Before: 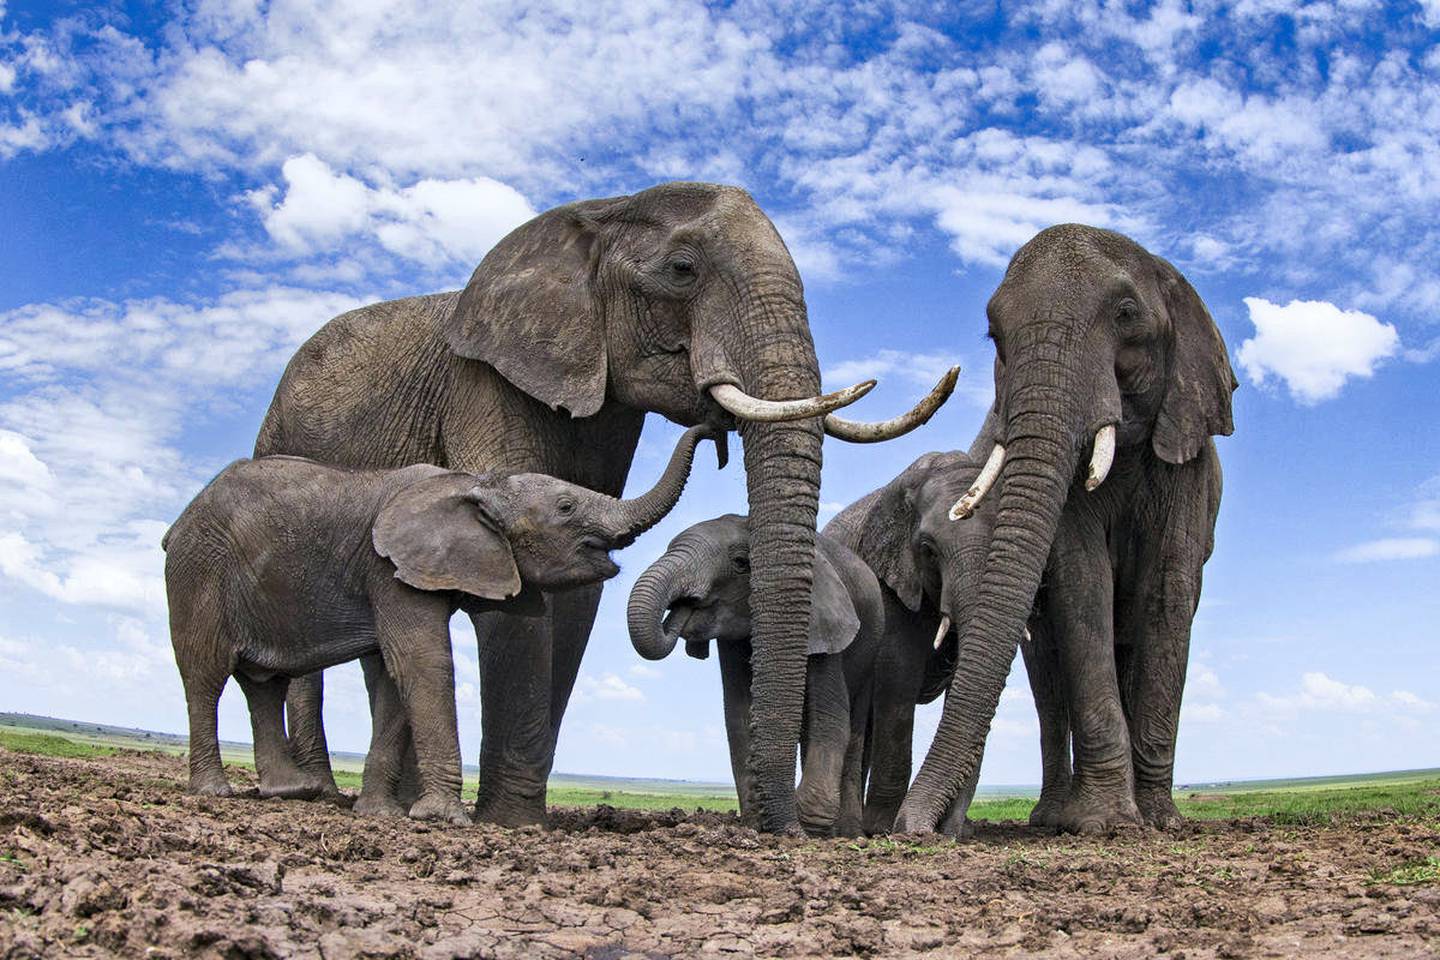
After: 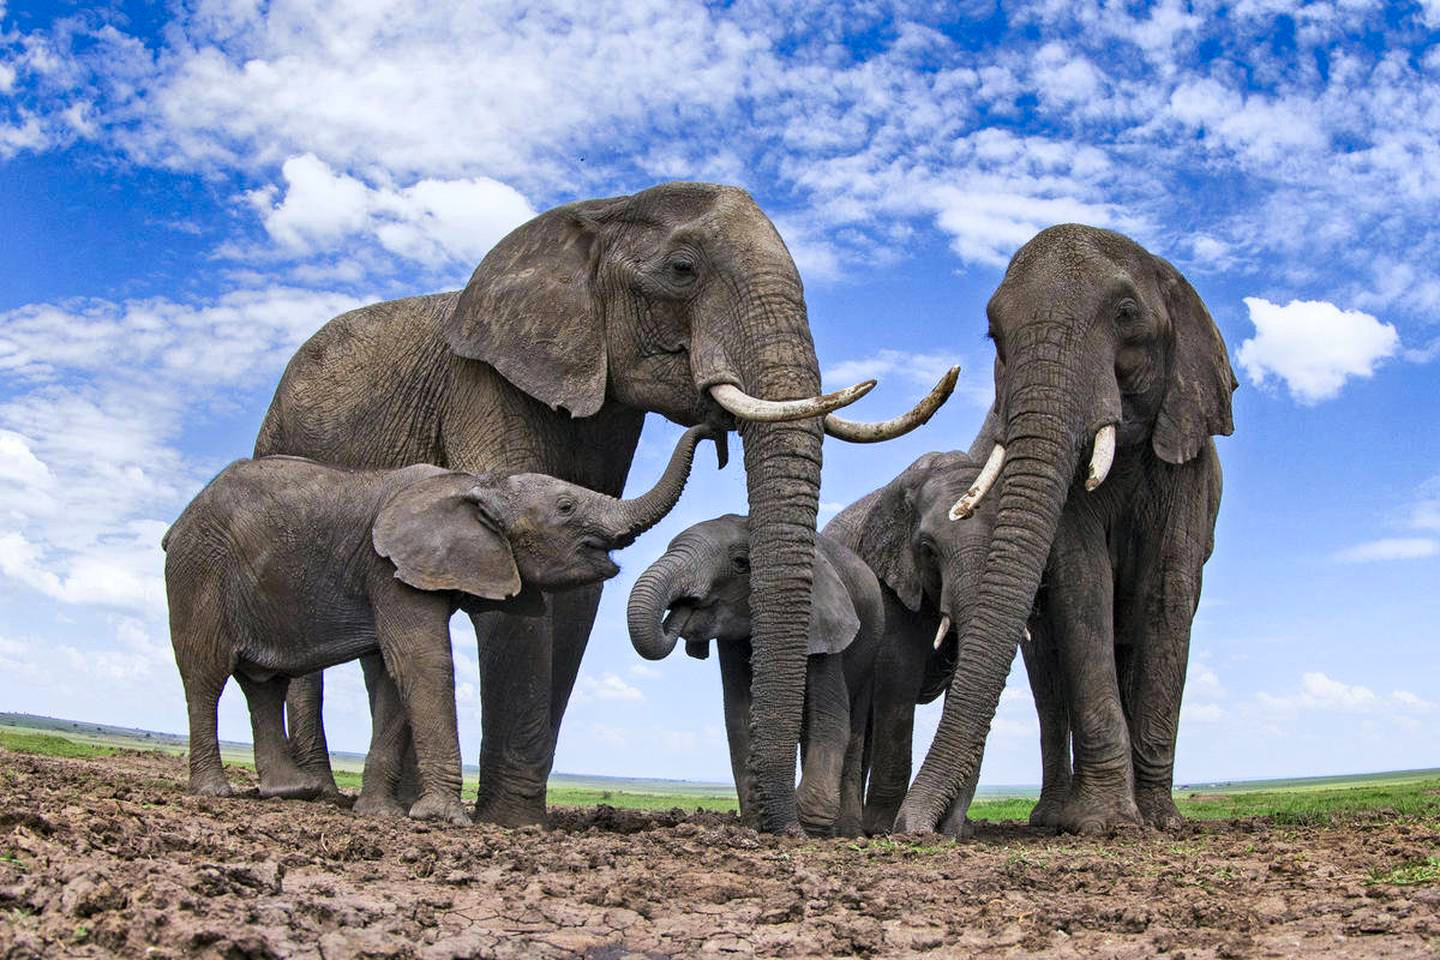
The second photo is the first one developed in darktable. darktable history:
contrast brightness saturation: saturation 0.101
